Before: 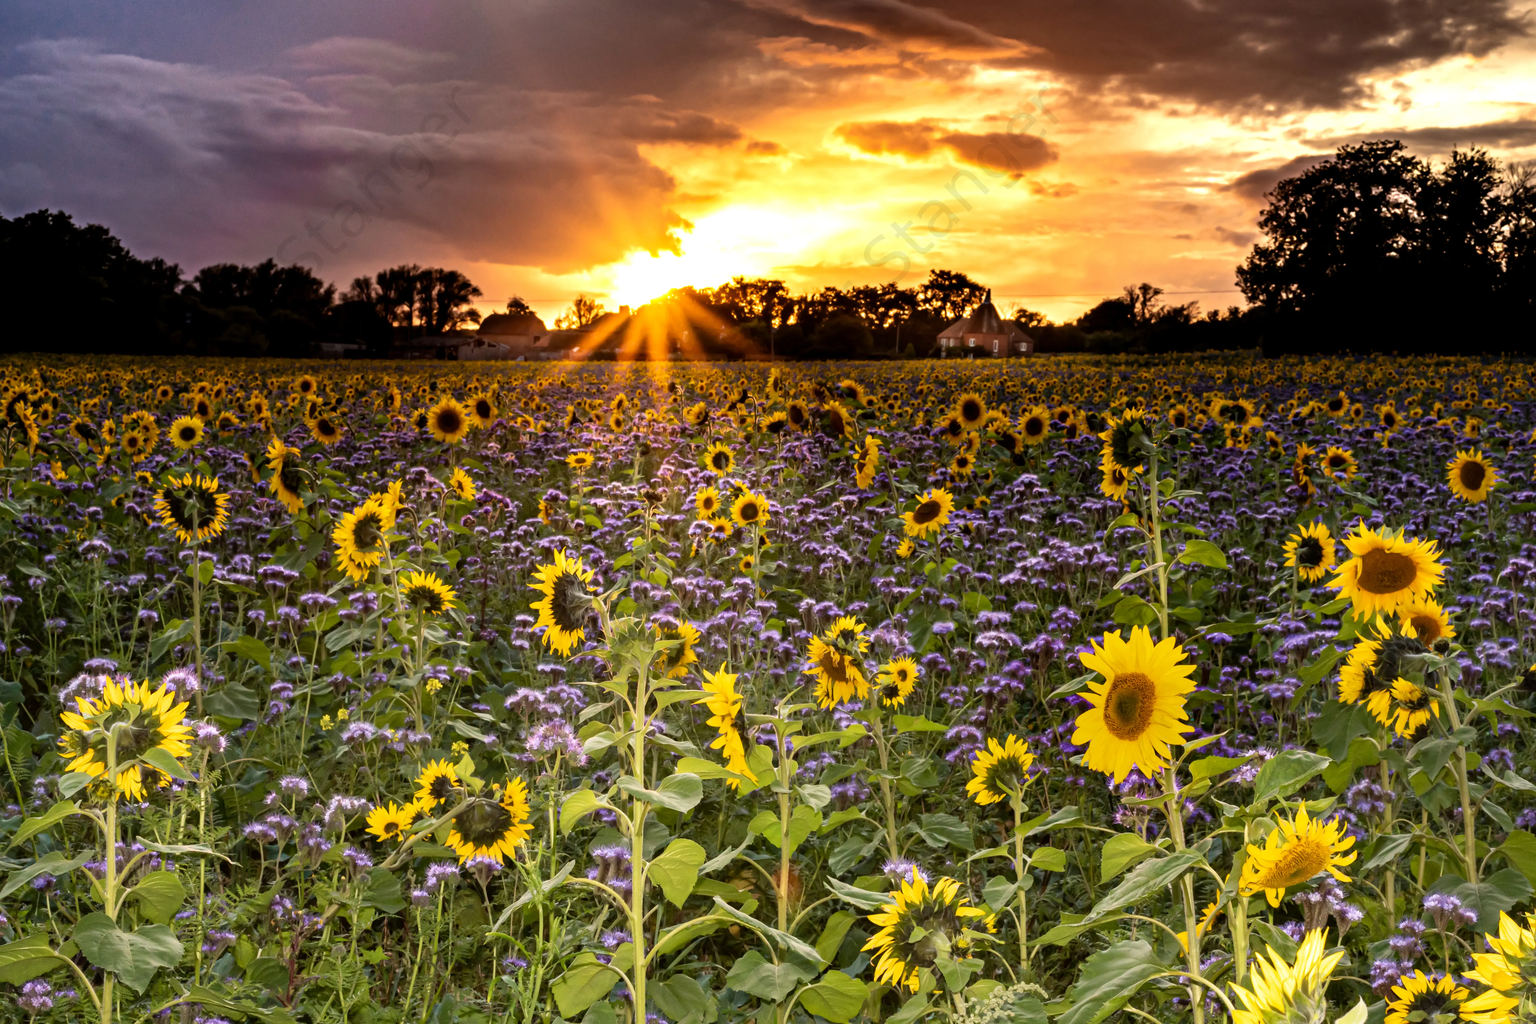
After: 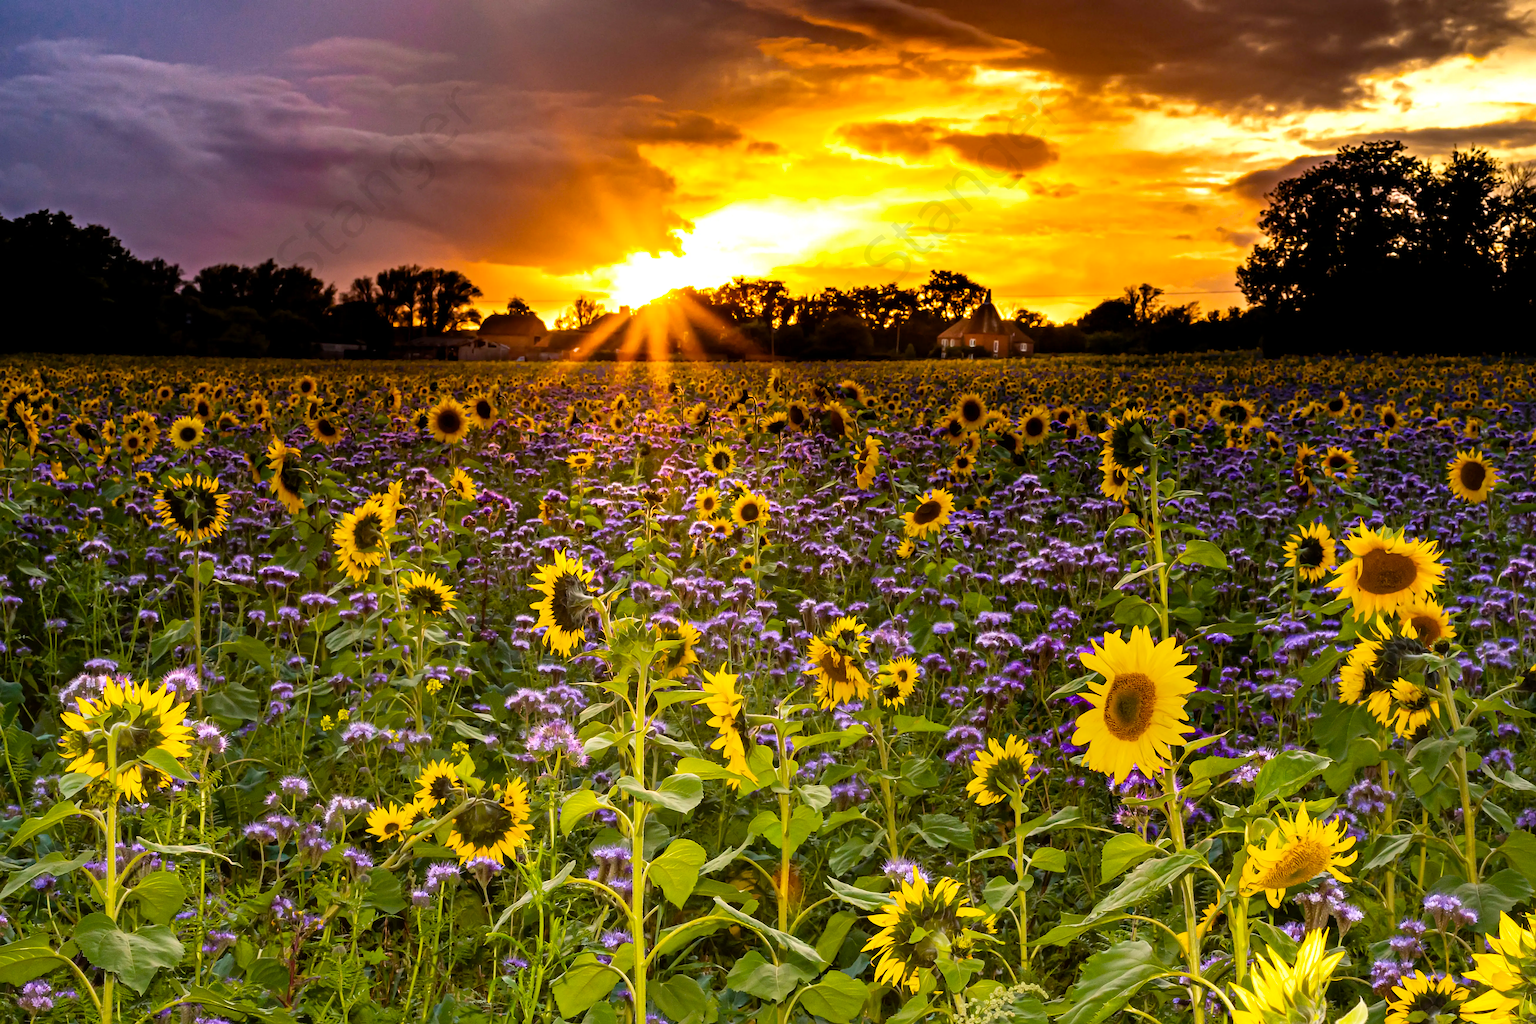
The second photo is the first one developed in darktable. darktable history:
tone equalizer: on, module defaults
sharpen: on, module defaults
color balance rgb: linear chroma grading › global chroma 15%, perceptual saturation grading › global saturation 30%
